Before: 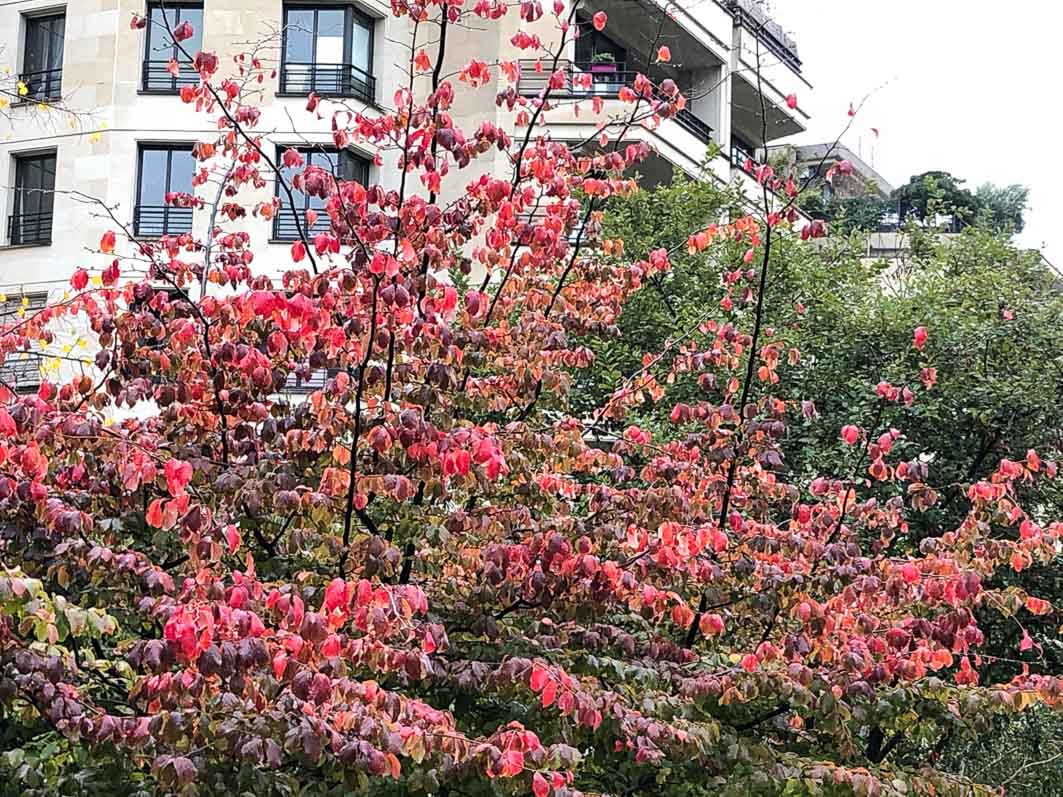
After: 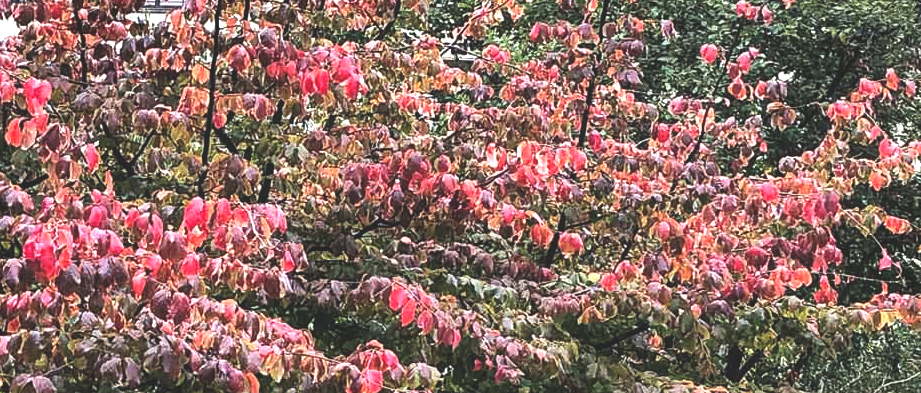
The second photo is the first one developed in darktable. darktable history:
contrast brightness saturation: brightness -0.095
exposure: black level correction -0.027, compensate exposure bias true, compensate highlight preservation false
crop and rotate: left 13.296%, top 47.804%, bottom 2.876%
tone equalizer: -8 EV -0.717 EV, -7 EV -0.726 EV, -6 EV -0.631 EV, -5 EV -0.422 EV, -3 EV 0.369 EV, -2 EV 0.6 EV, -1 EV 0.676 EV, +0 EV 0.732 EV
